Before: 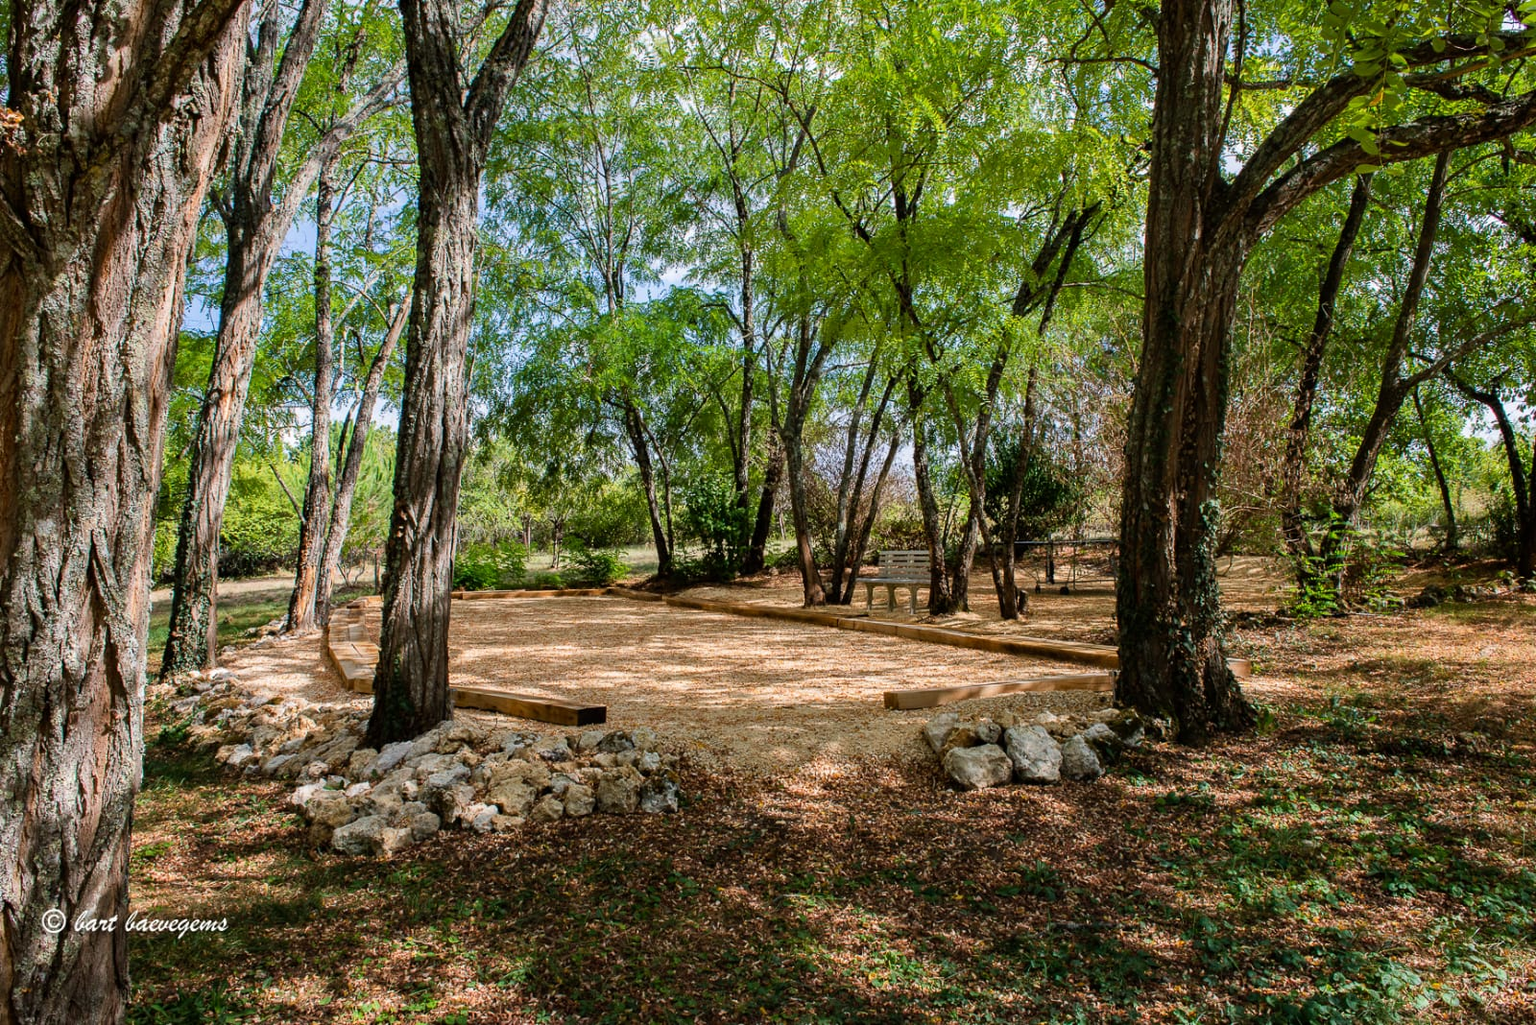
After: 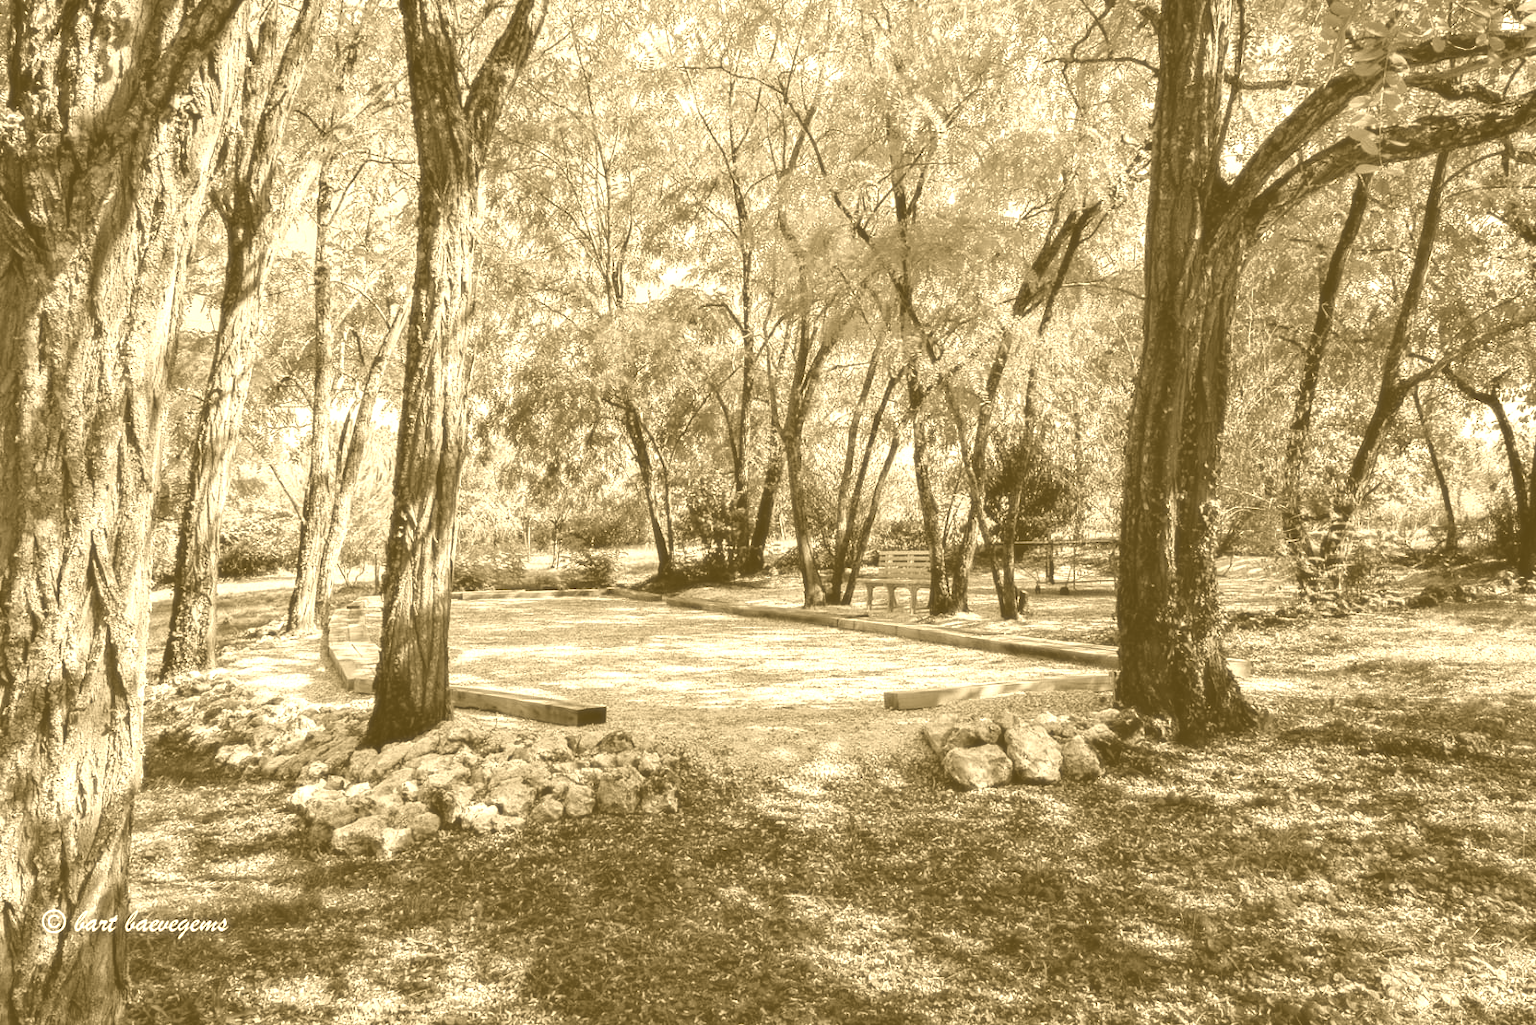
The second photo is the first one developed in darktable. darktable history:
colorize: hue 36°, source mix 100%
soften: size 10%, saturation 50%, brightness 0.2 EV, mix 10%
haze removal: compatibility mode true, adaptive false
